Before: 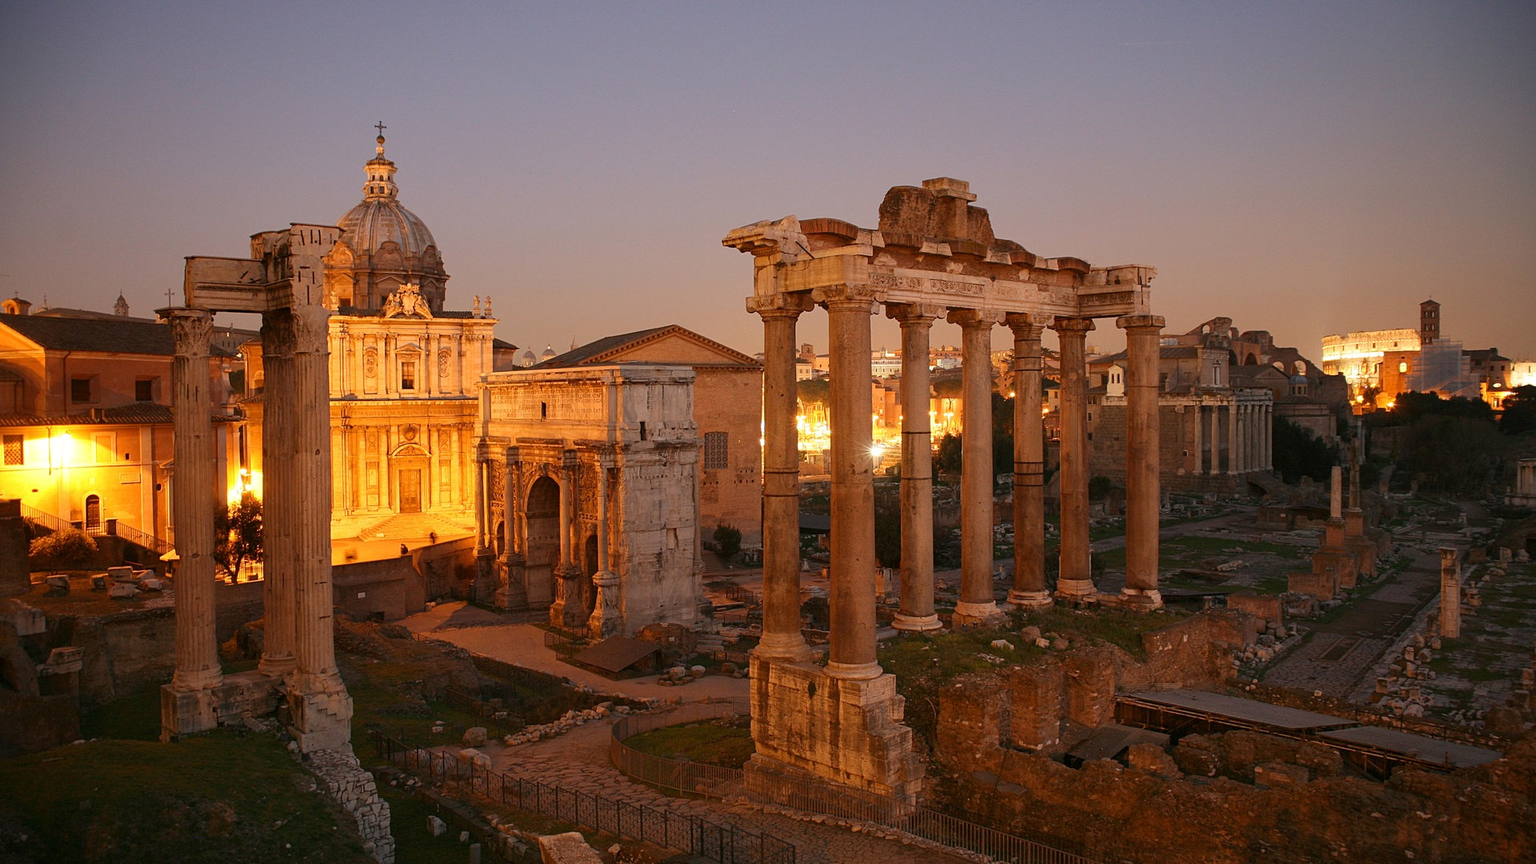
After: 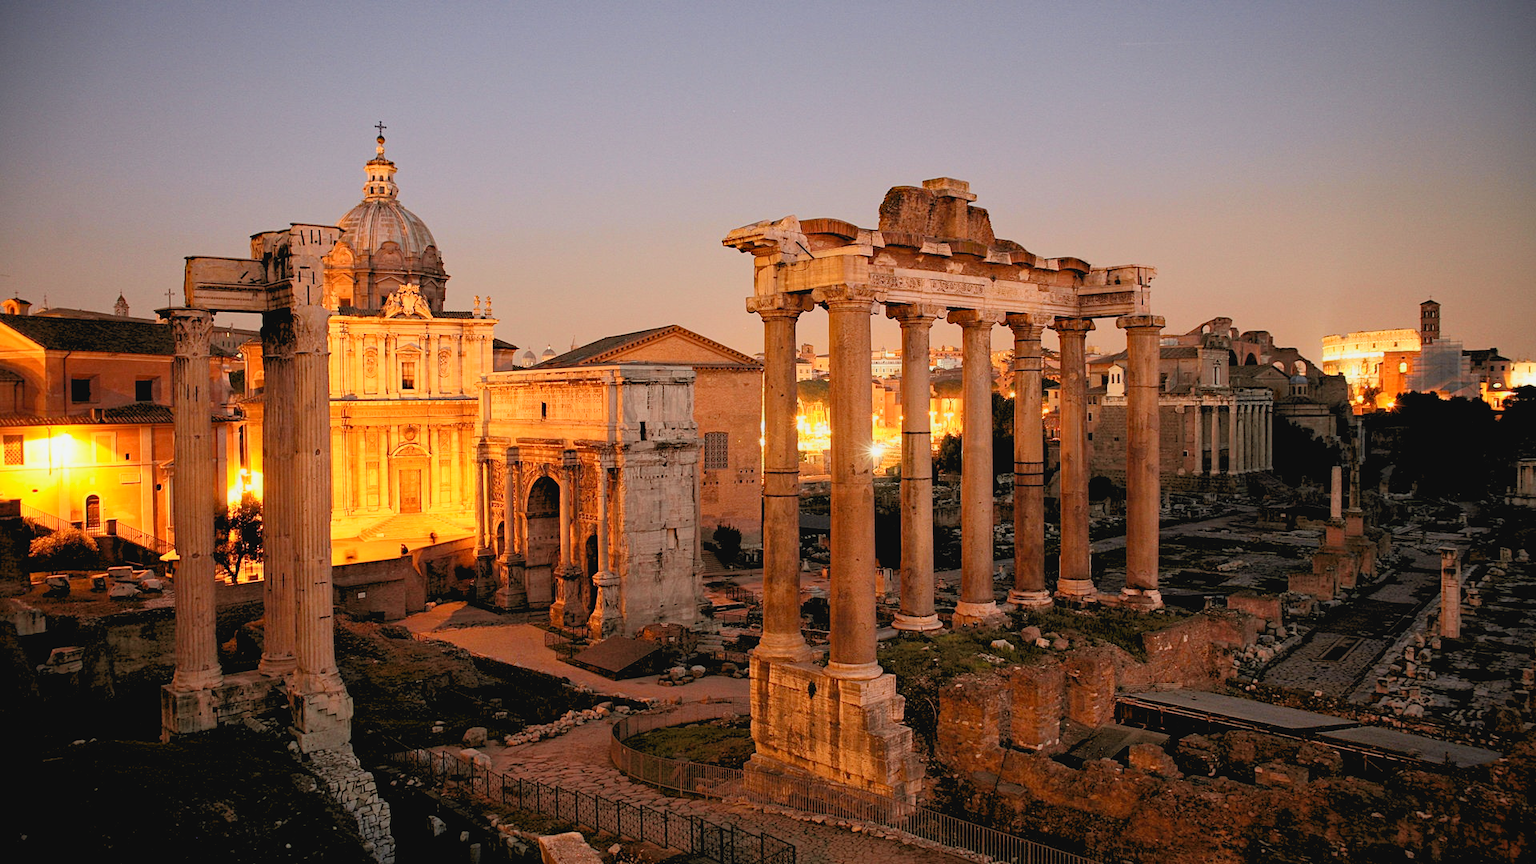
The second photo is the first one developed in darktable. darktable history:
haze removal: compatibility mode true, adaptive false
rgb levels: preserve colors sum RGB, levels [[0.038, 0.433, 0.934], [0, 0.5, 1], [0, 0.5, 1]]
tone curve: curves: ch0 [(0, 0.038) (0.193, 0.212) (0.461, 0.502) (0.634, 0.709) (0.852, 0.89) (1, 0.967)]; ch1 [(0, 0) (0.35, 0.356) (0.45, 0.453) (0.504, 0.503) (0.532, 0.524) (0.558, 0.555) (0.735, 0.762) (1, 1)]; ch2 [(0, 0) (0.281, 0.266) (0.456, 0.469) (0.5, 0.5) (0.533, 0.545) (0.606, 0.598) (0.646, 0.654) (1, 1)], color space Lab, independent channels, preserve colors none
